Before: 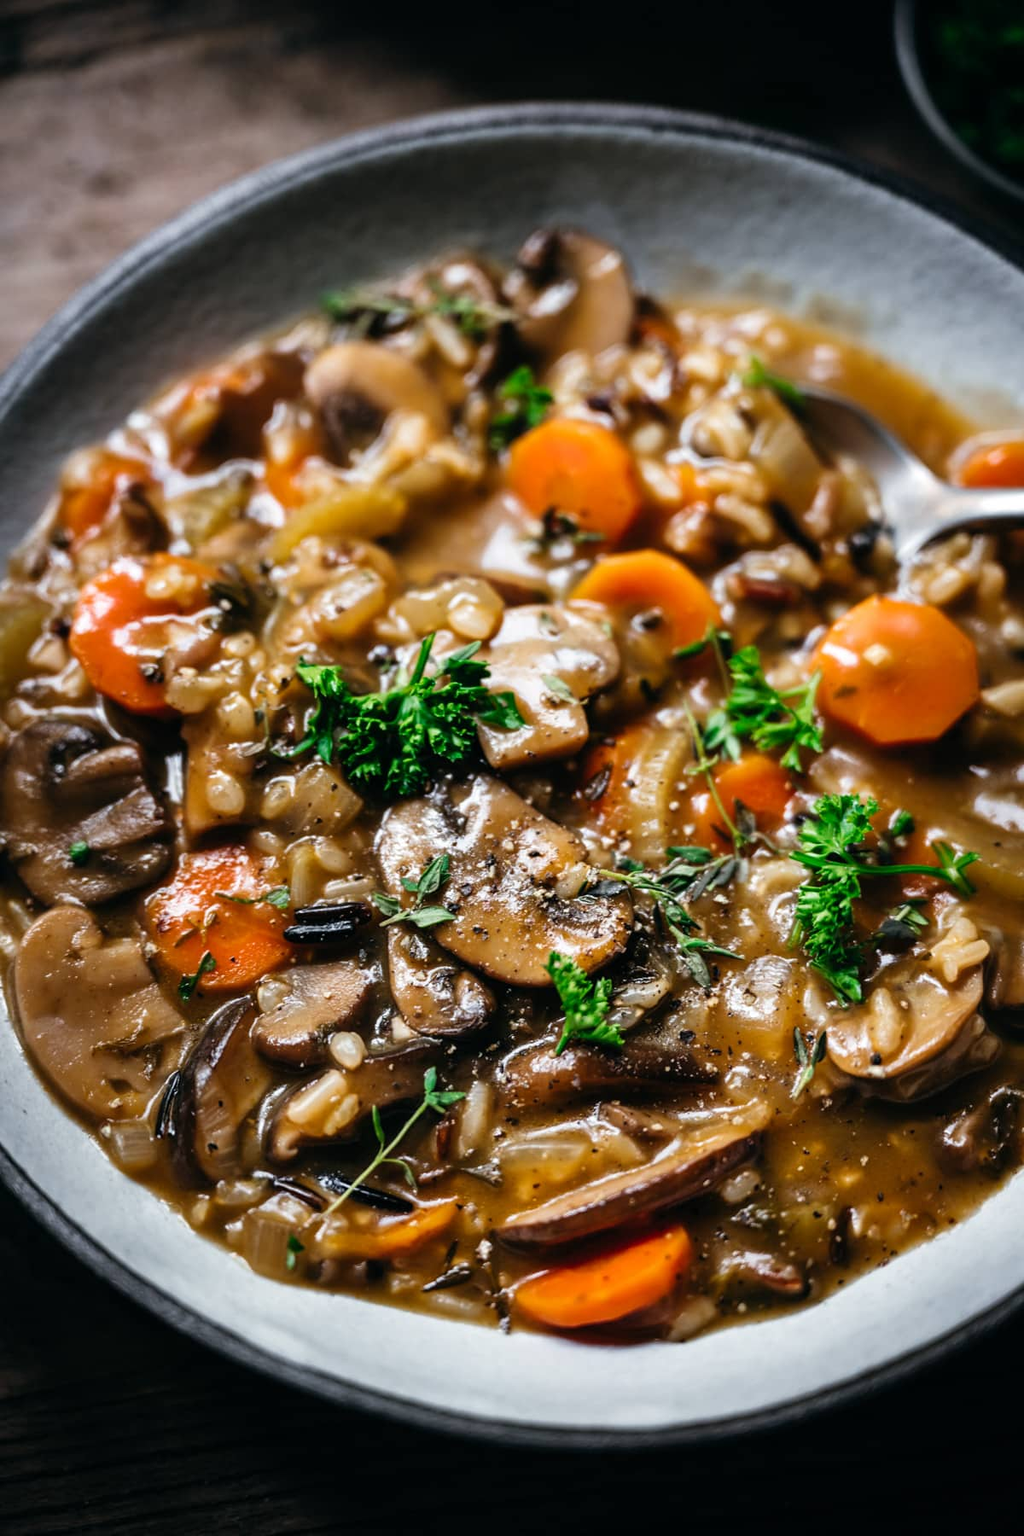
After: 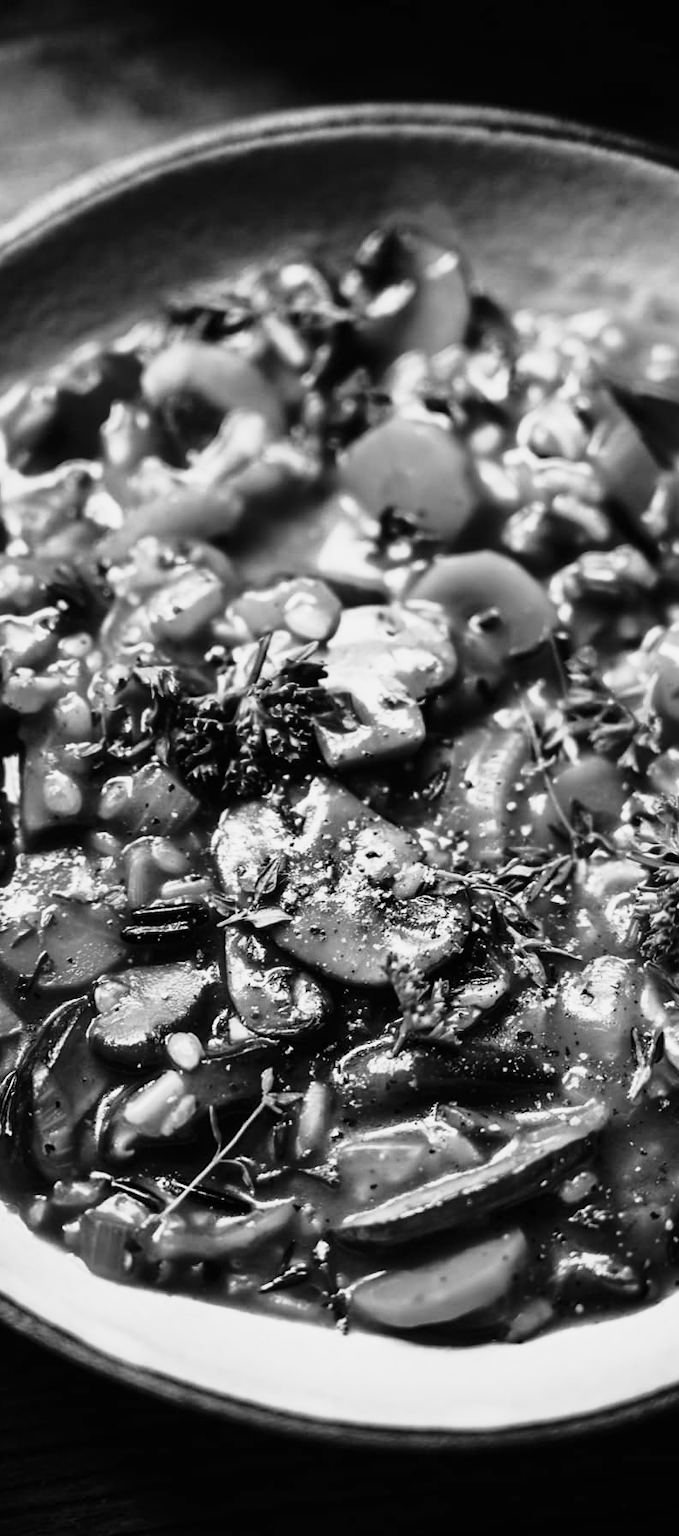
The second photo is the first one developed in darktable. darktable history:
crop and rotate: left 15.975%, right 17.637%
tone curve: curves: ch0 [(0, 0) (0.046, 0.031) (0.163, 0.114) (0.391, 0.432) (0.488, 0.561) (0.695, 0.839) (0.785, 0.904) (1, 0.965)]; ch1 [(0, 0) (0.248, 0.252) (0.427, 0.412) (0.482, 0.462) (0.499, 0.497) (0.518, 0.52) (0.535, 0.577) (0.585, 0.623) (0.679, 0.743) (0.788, 0.809) (1, 1)]; ch2 [(0, 0) (0.313, 0.262) (0.427, 0.417) (0.473, 0.47) (0.503, 0.503) (0.523, 0.515) (0.557, 0.596) (0.598, 0.646) (0.708, 0.771) (1, 1)], preserve colors none
color calibration: output gray [0.21, 0.42, 0.37, 0], illuminant as shot in camera, x 0.358, y 0.373, temperature 4628.91 K
